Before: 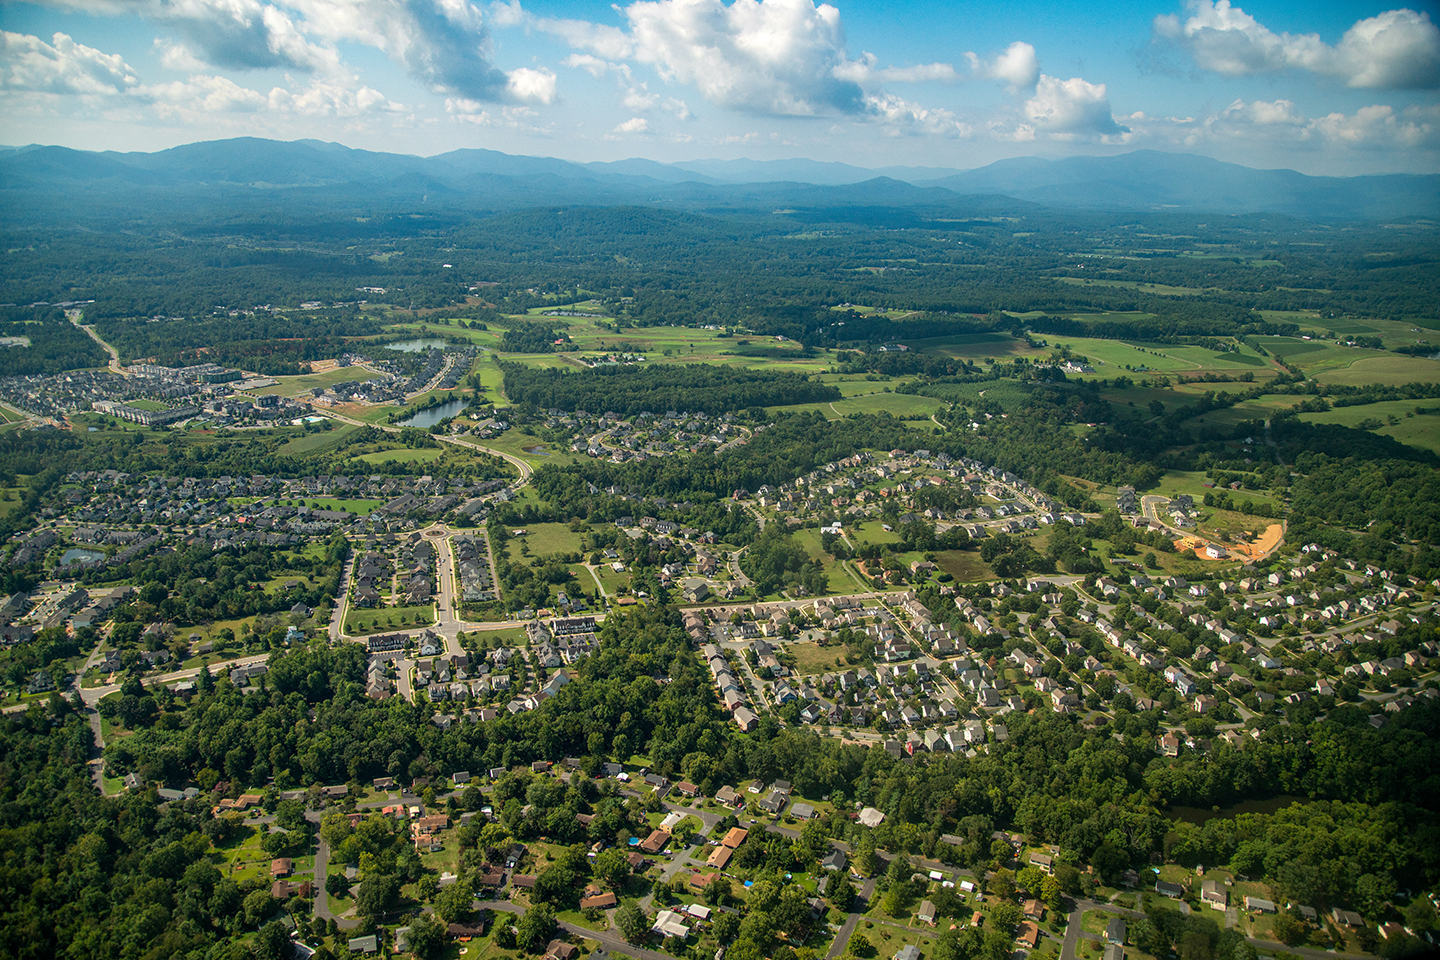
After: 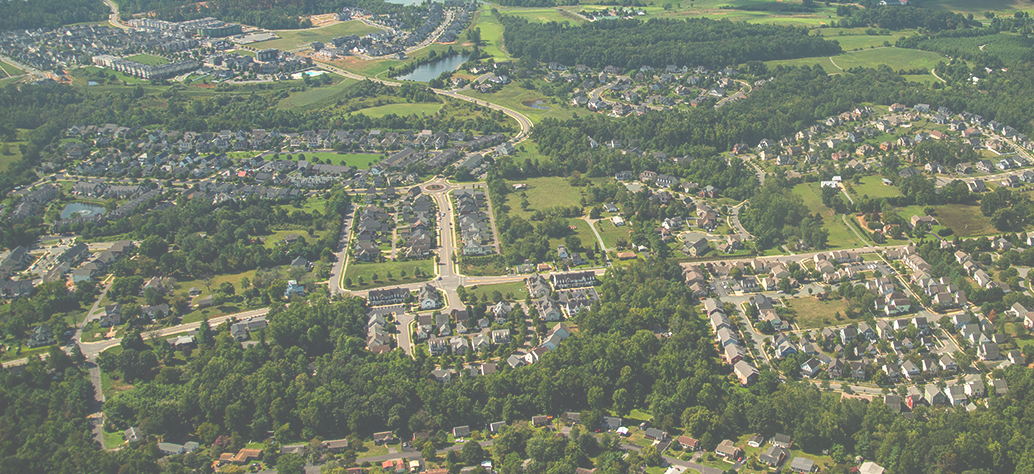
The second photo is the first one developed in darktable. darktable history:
exposure: black level correction -0.04, exposure 0.061 EV, compensate highlight preservation false
tone curve: curves: ch0 [(0, 0.137) (1, 1)], color space Lab, independent channels, preserve colors none
shadows and highlights: shadows -1.34, highlights 40.78
crop: top 36.059%, right 28.128%, bottom 14.51%
